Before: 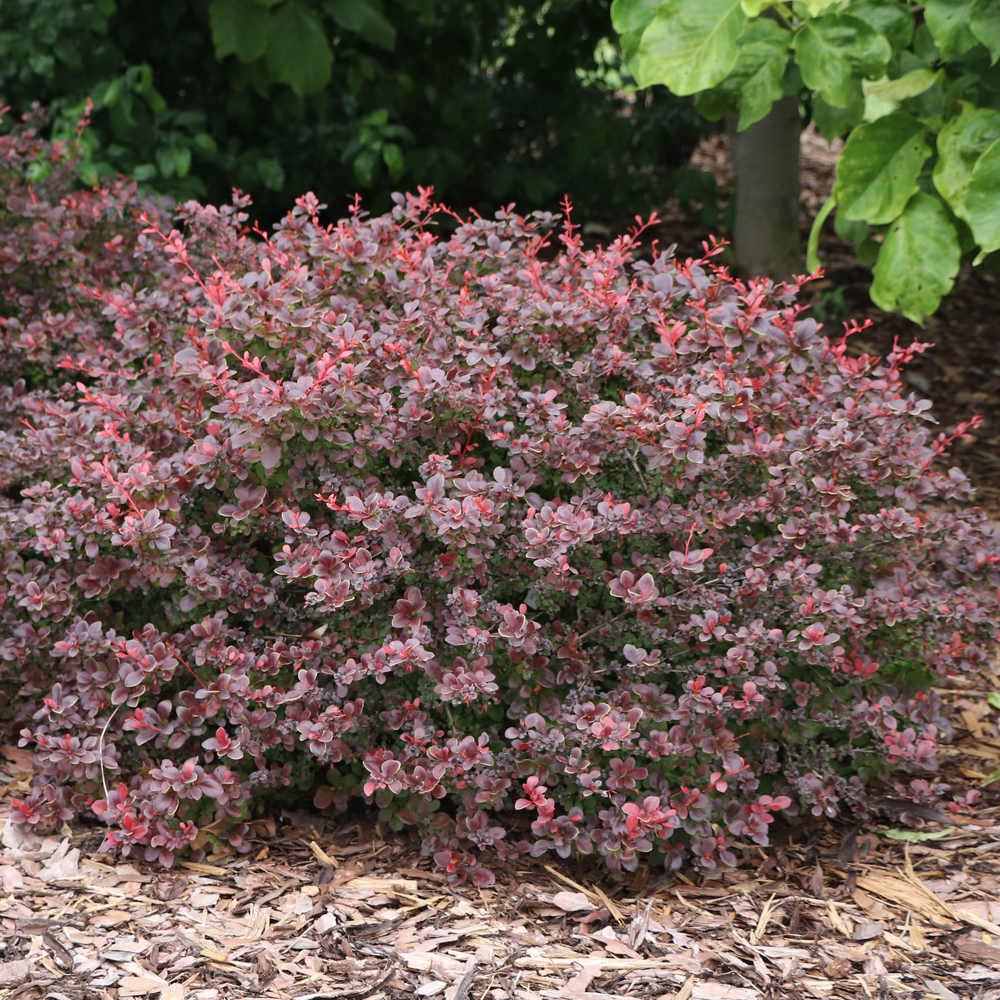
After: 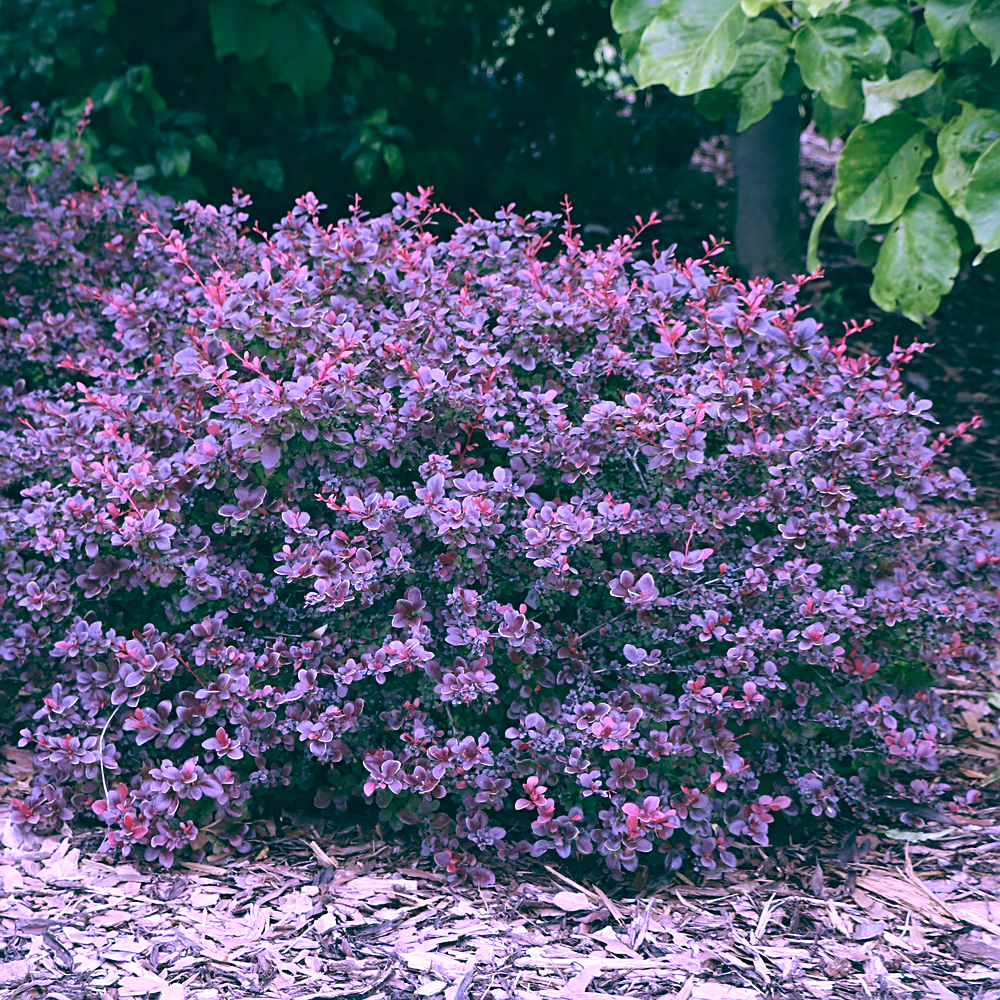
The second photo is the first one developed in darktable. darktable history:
white balance: red 0.98, blue 1.61
color balance: lift [1.005, 0.99, 1.007, 1.01], gamma [1, 0.979, 1.011, 1.021], gain [0.923, 1.098, 1.025, 0.902], input saturation 90.45%, contrast 7.73%, output saturation 105.91%
sharpen: on, module defaults
